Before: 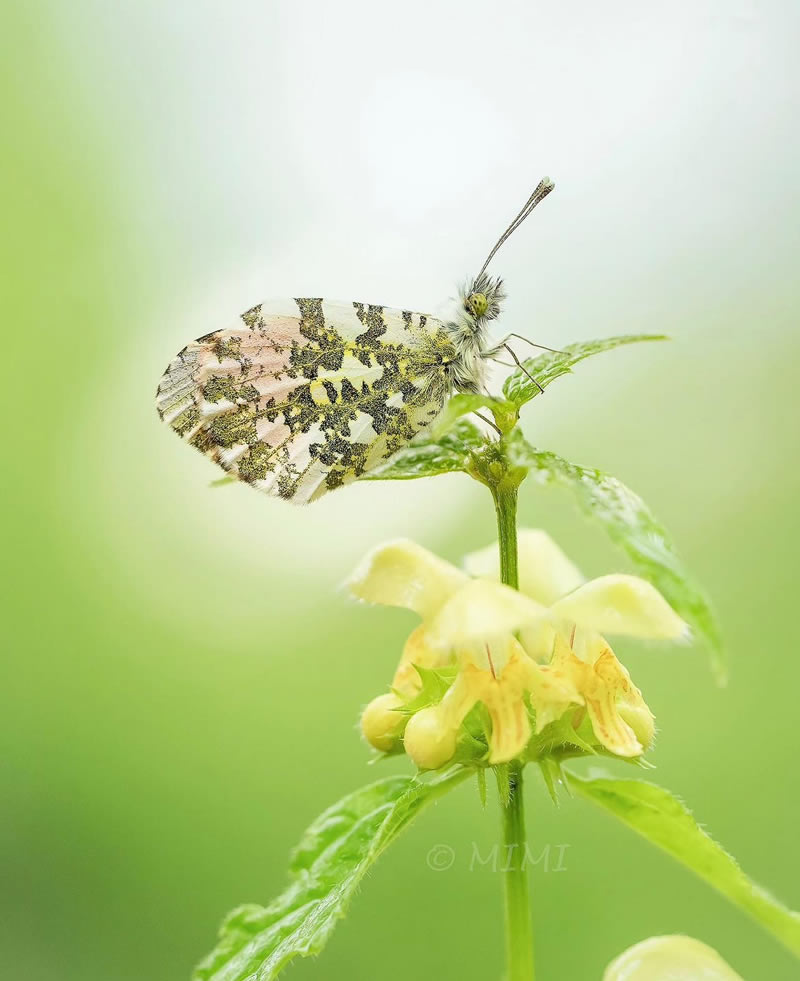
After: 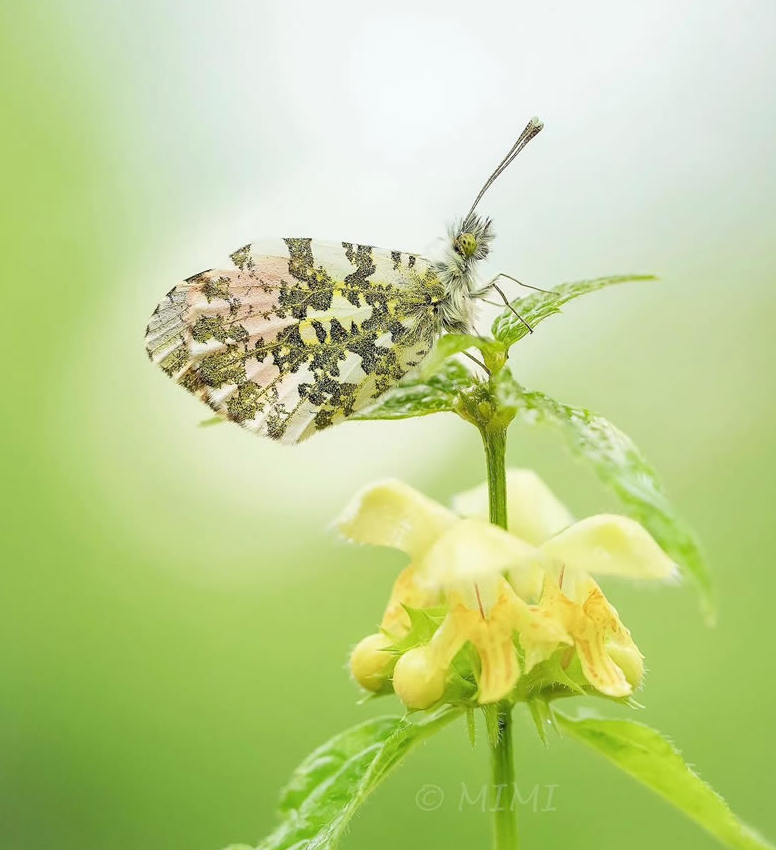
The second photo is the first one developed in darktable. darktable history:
crop: left 1.409%, top 6.135%, right 1.529%, bottom 7.121%
base curve: curves: ch0 [(0, 0) (0.989, 0.992)], preserve colors none
